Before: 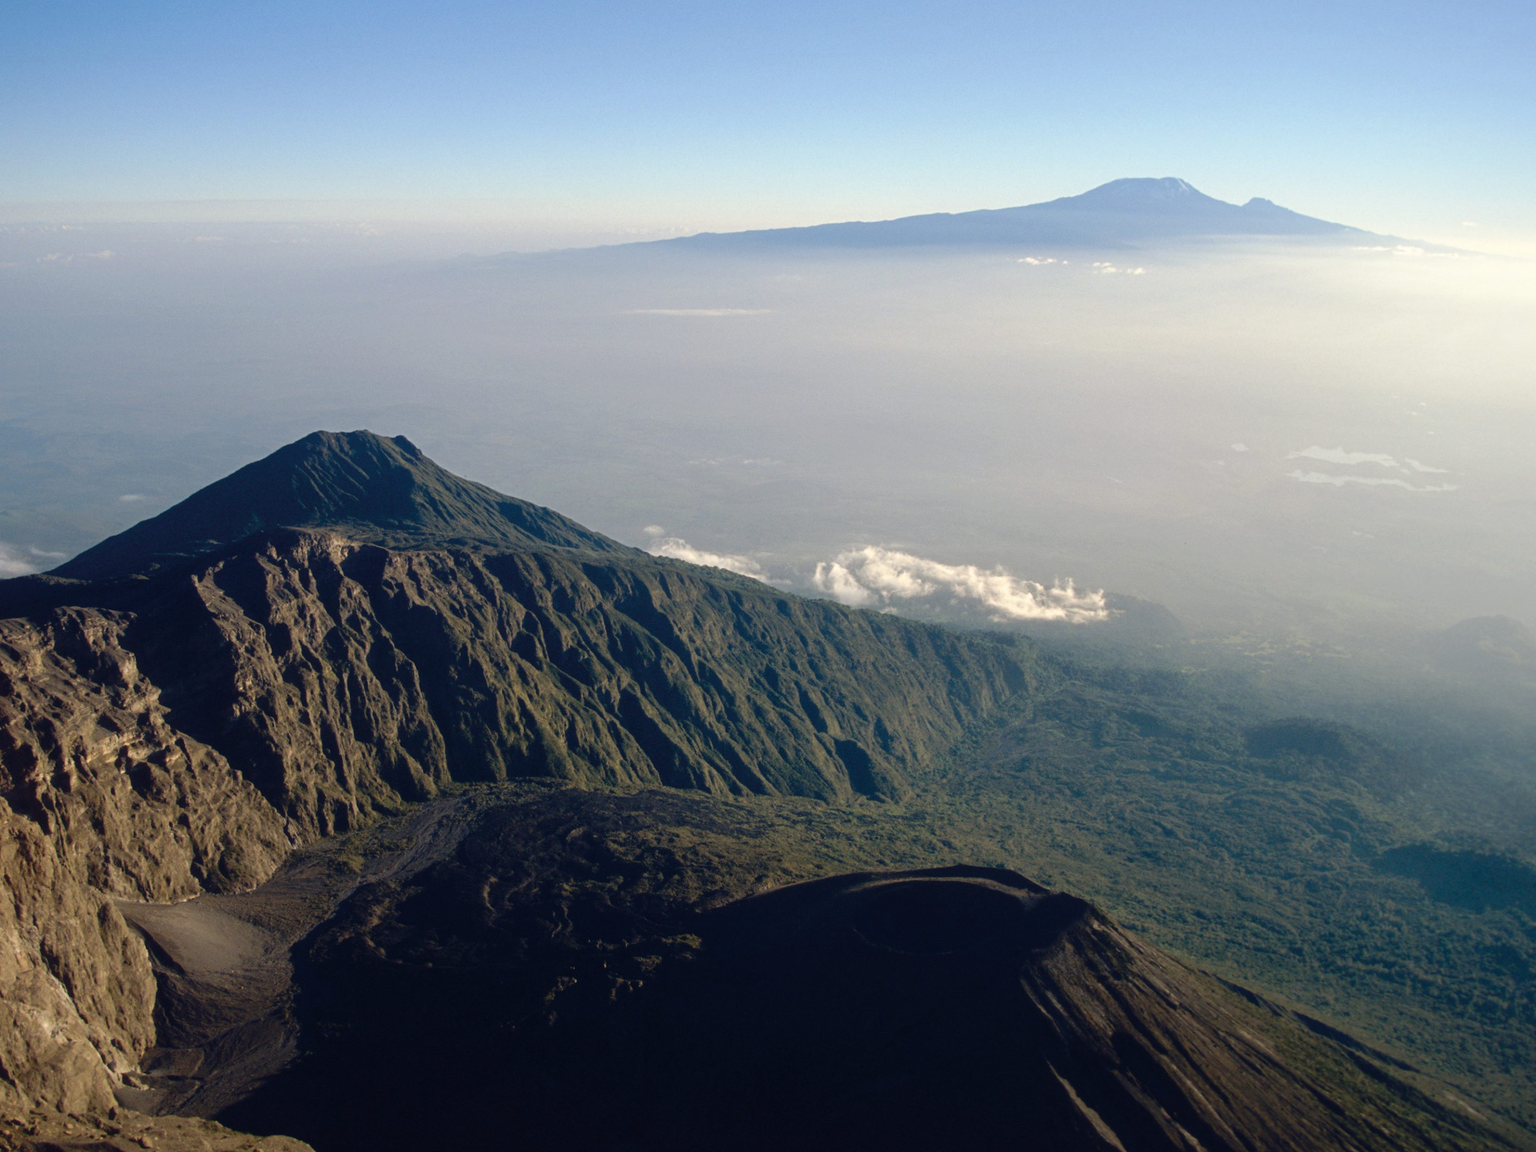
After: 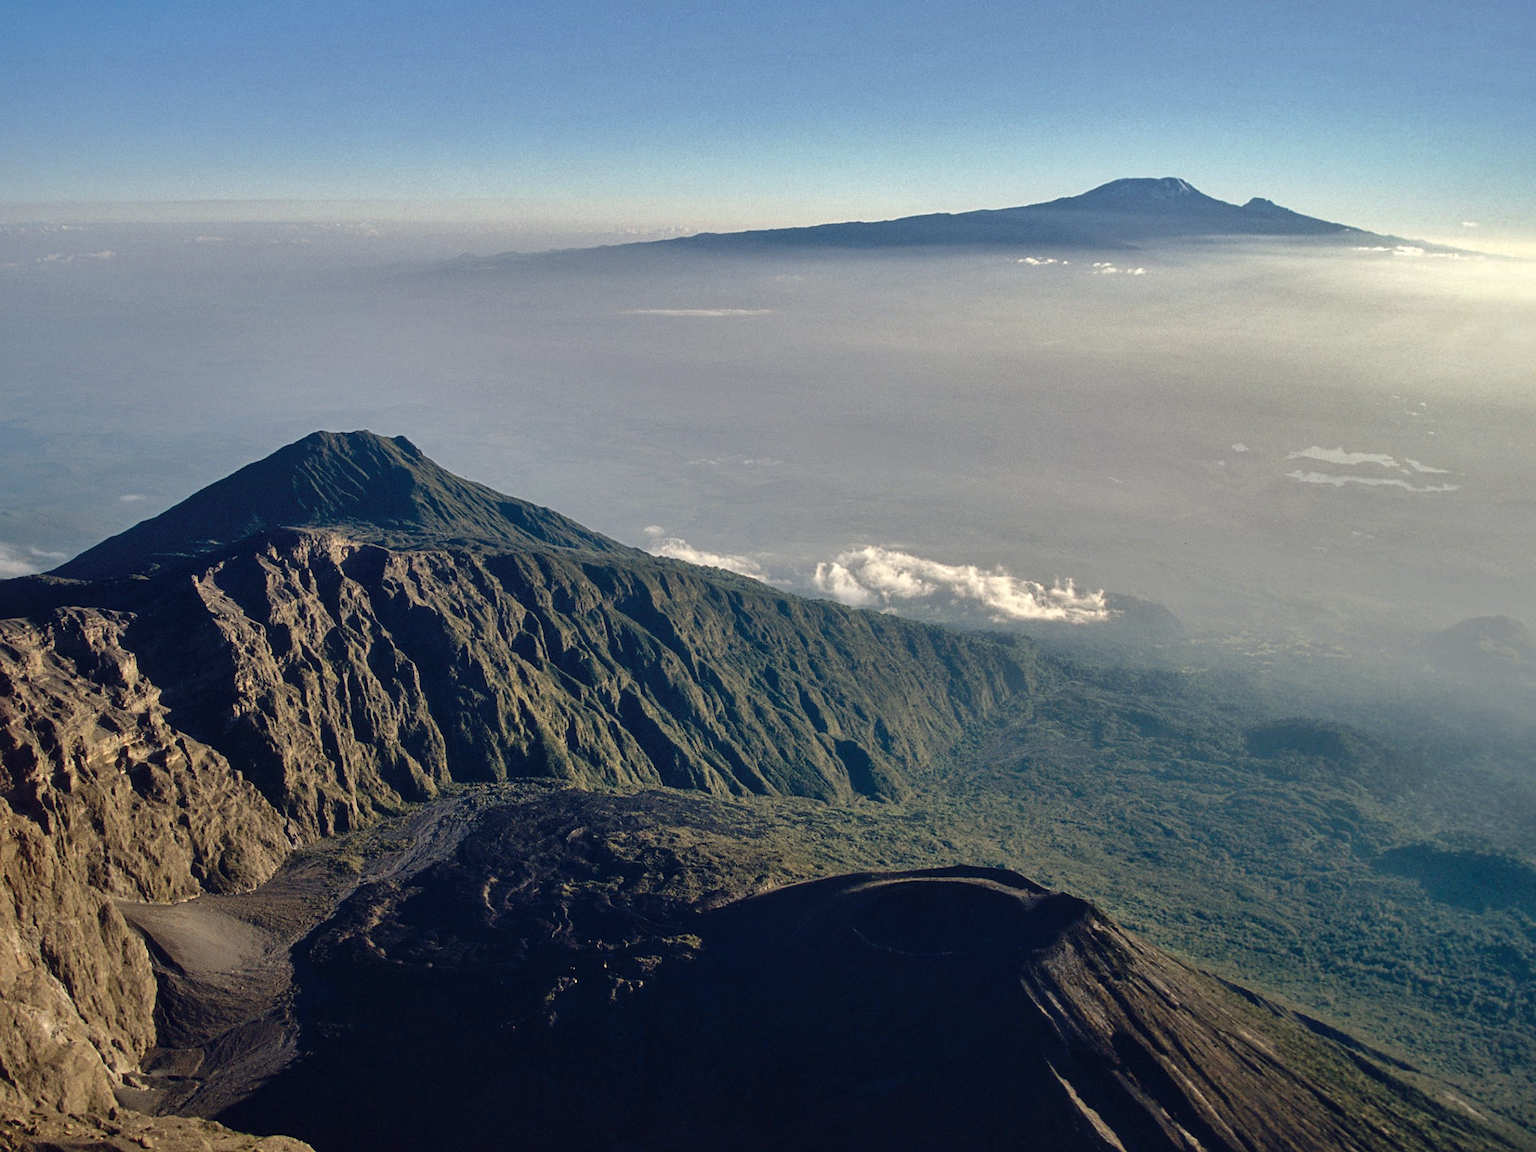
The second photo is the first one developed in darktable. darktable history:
shadows and highlights: radius 108.52, shadows 44.07, highlights -67.8, low approximation 0.01, soften with gaussian
sharpen: on, module defaults
local contrast: highlights 100%, shadows 100%, detail 120%, midtone range 0.2
